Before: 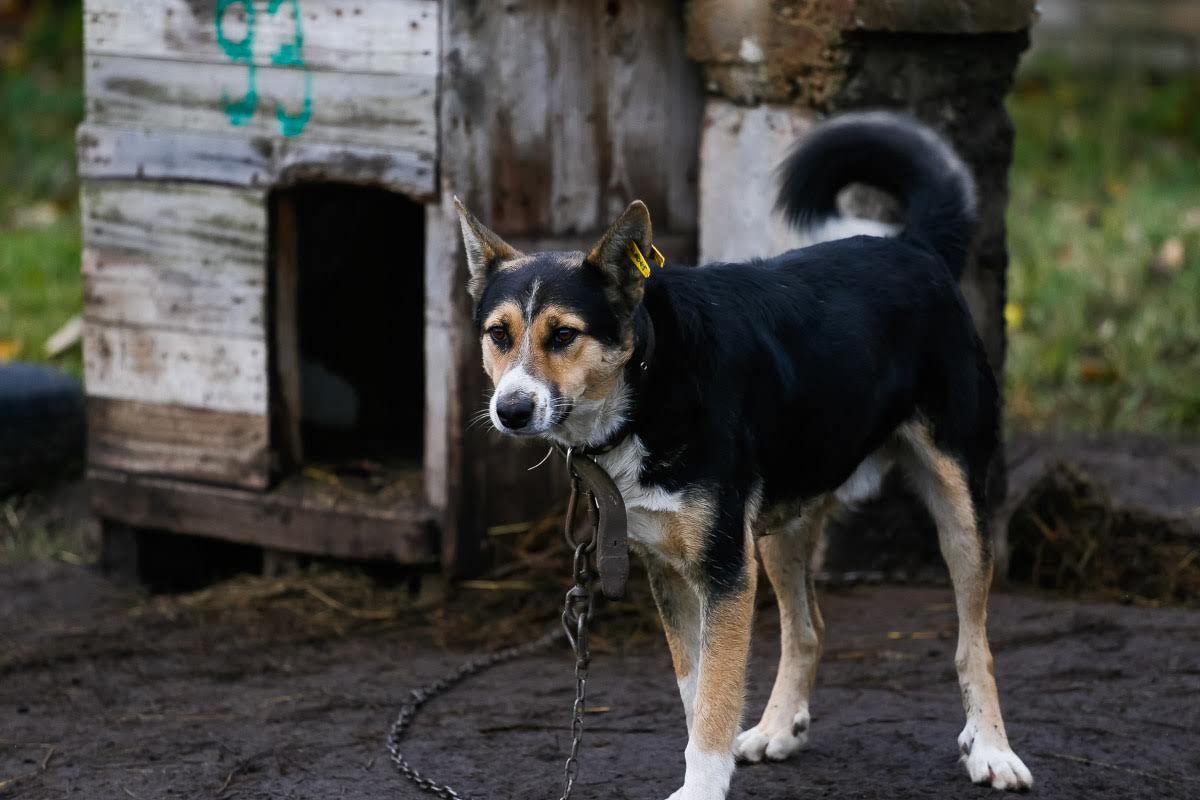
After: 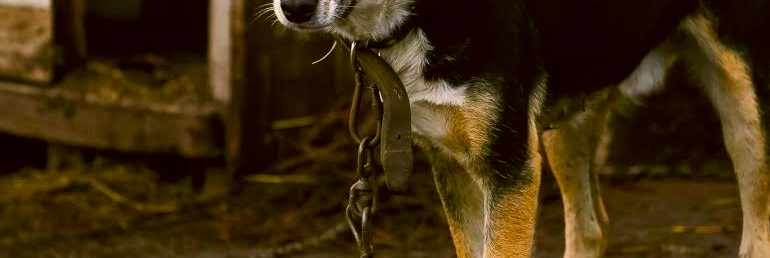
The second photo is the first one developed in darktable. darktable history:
color balance rgb: power › hue 213.55°, perceptual saturation grading › global saturation 25.253%, global vibrance 40.407%
crop: left 18.047%, top 50.848%, right 17.709%, bottom 16.813%
local contrast: highlights 104%, shadows 102%, detail 120%, midtone range 0.2
color correction: highlights a* 8.43, highlights b* 15.85, shadows a* -0.41, shadows b* 26.02
